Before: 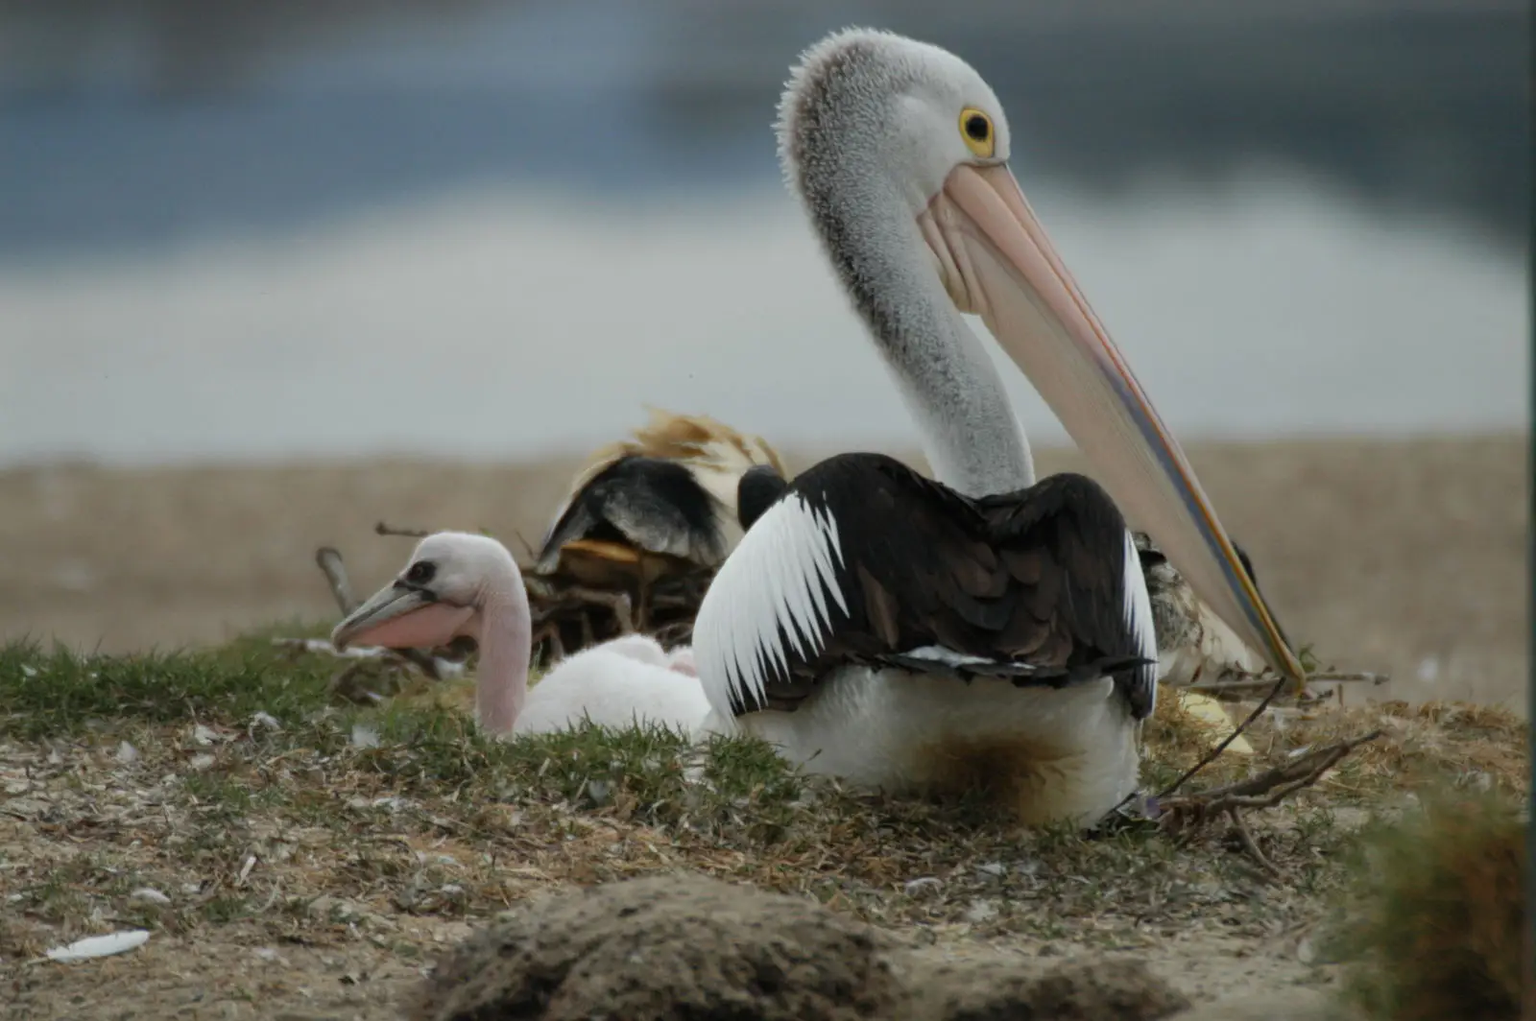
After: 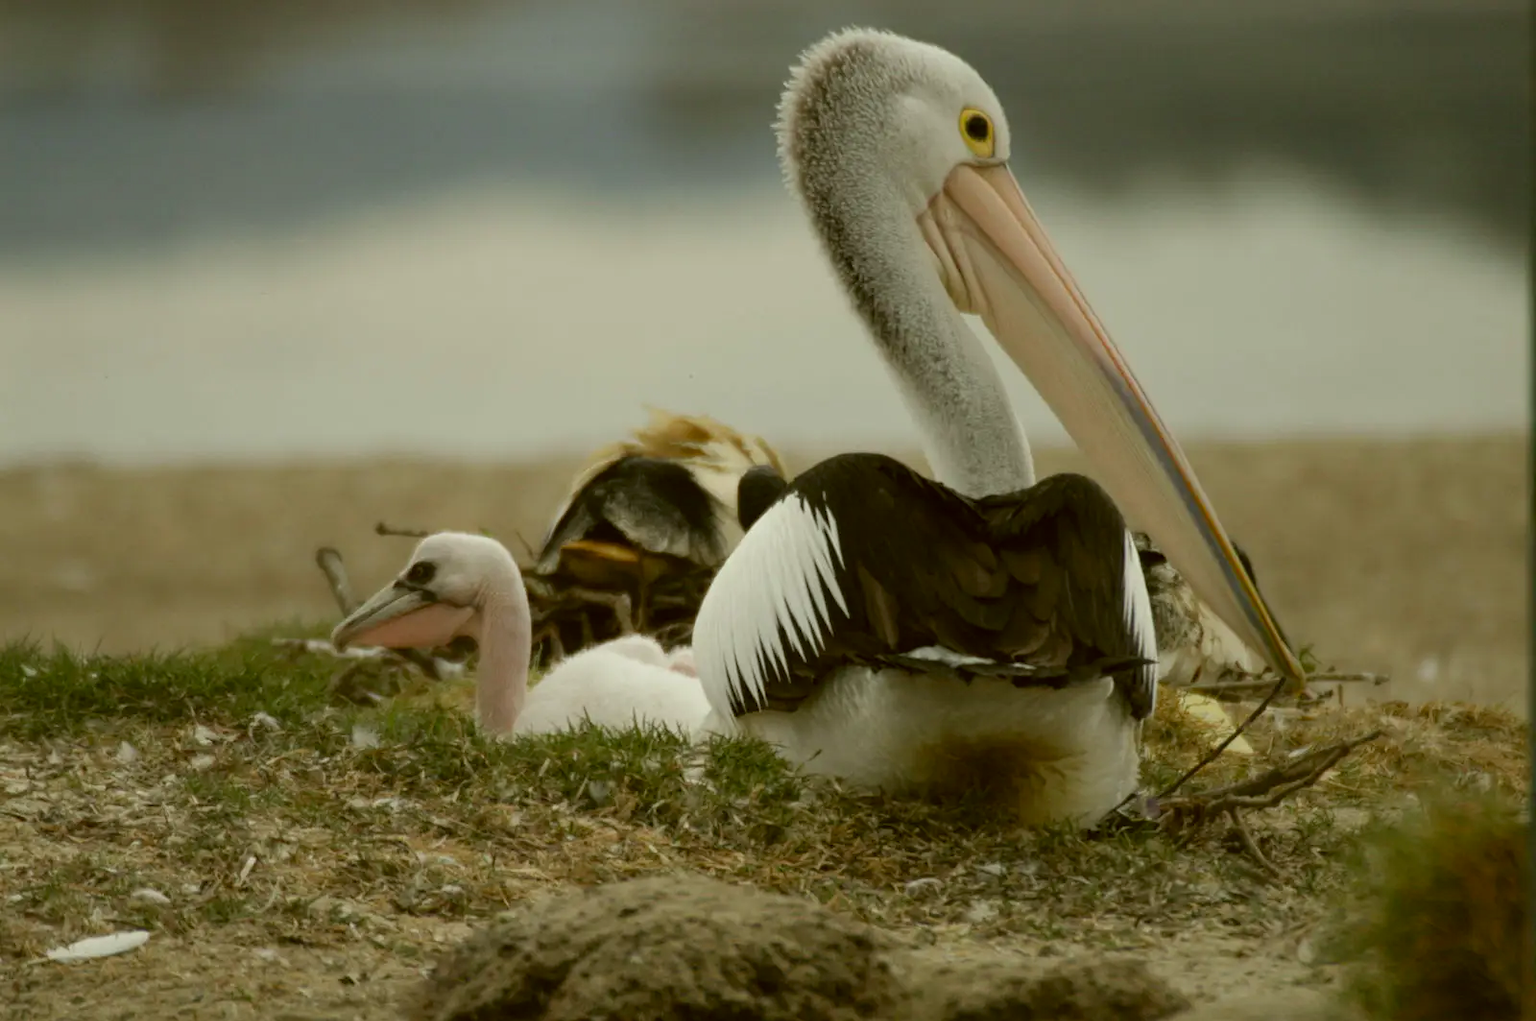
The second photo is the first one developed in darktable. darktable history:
color correction: highlights a* -1.39, highlights b* 10.38, shadows a* 0.434, shadows b* 19.95
